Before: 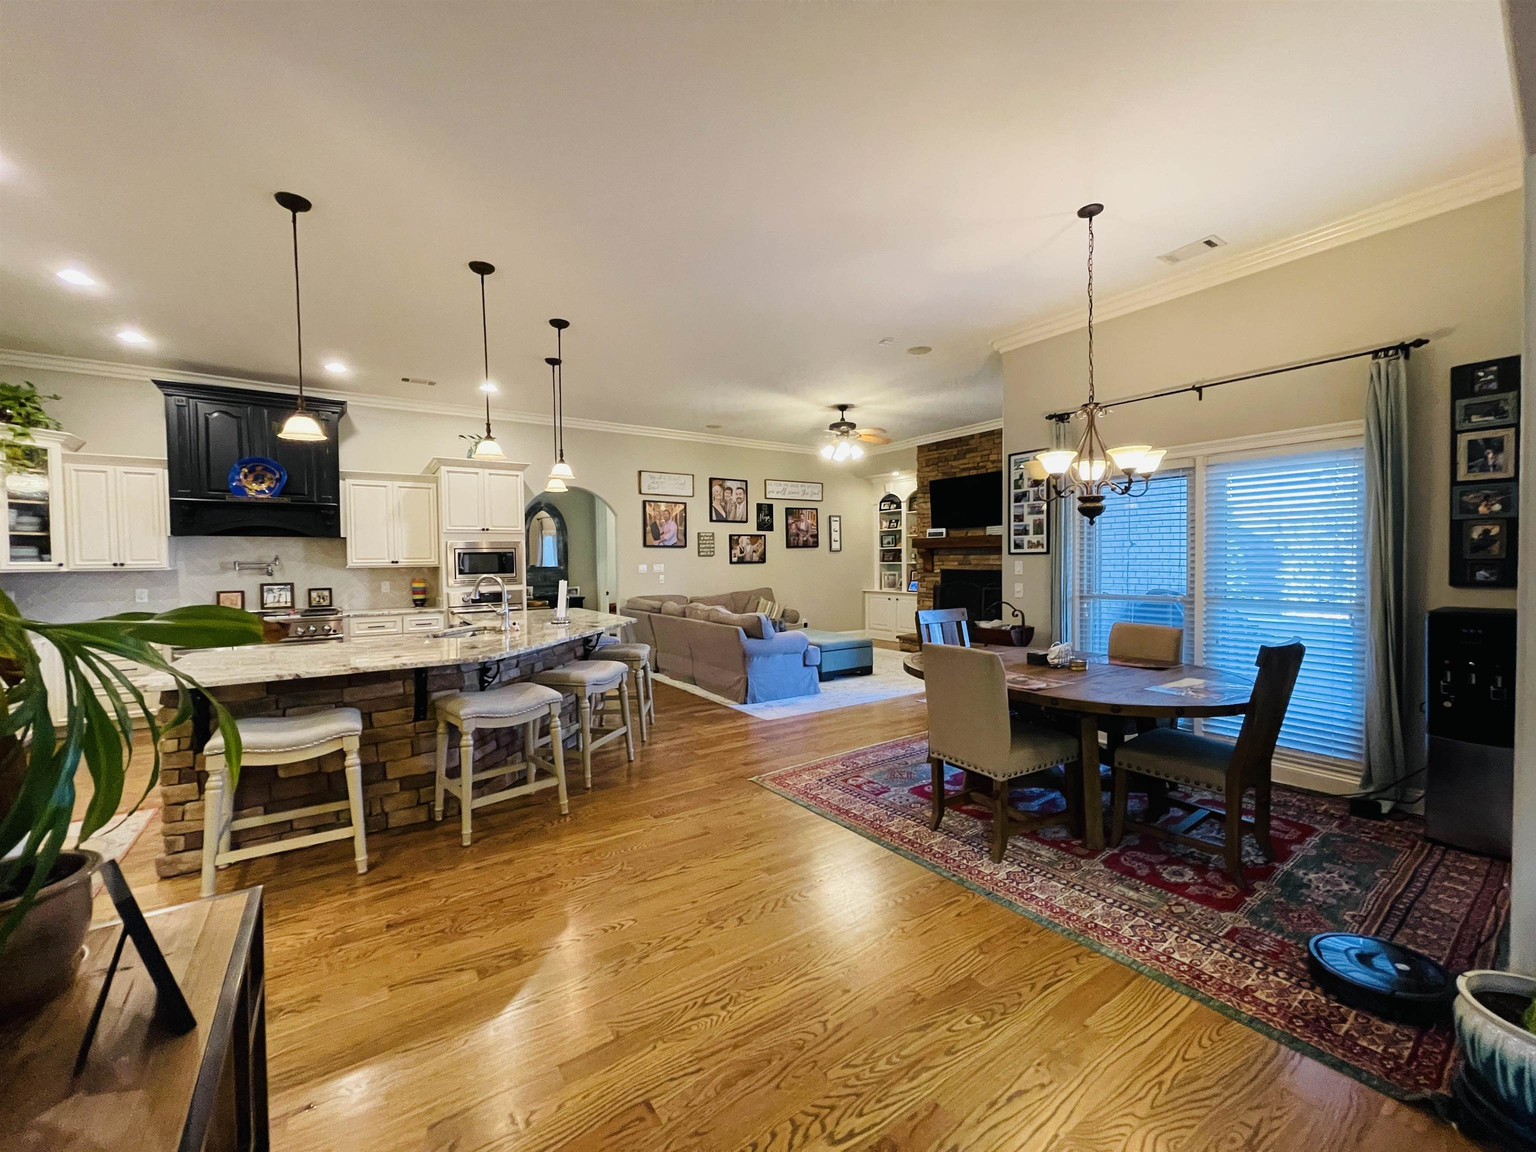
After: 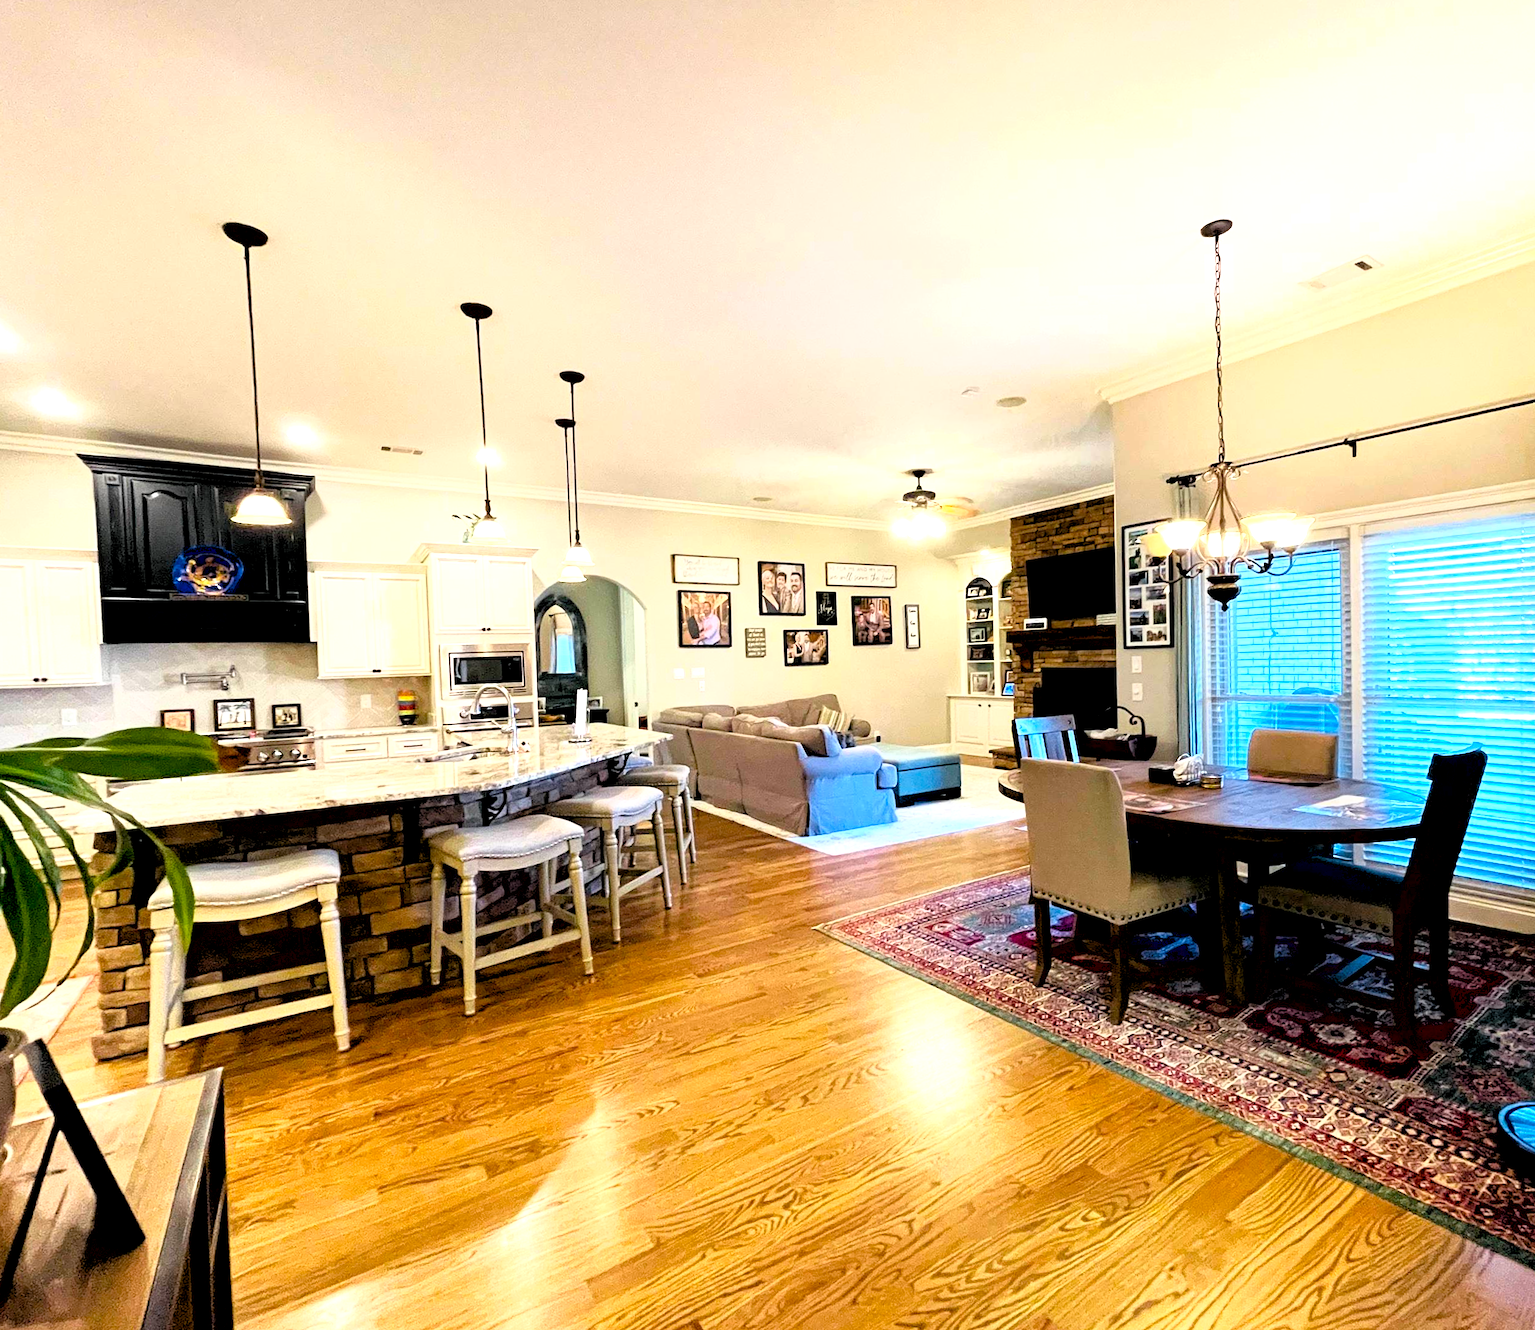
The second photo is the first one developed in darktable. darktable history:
base curve: curves: ch0 [(0.017, 0) (0.425, 0.441) (0.844, 0.933) (1, 1)]
exposure: black level correction 0.008, exposure 0.976 EV, compensate exposure bias true, compensate highlight preservation false
crop and rotate: angle 1°, left 4.553%, top 0.463%, right 11.43%, bottom 2.467%
